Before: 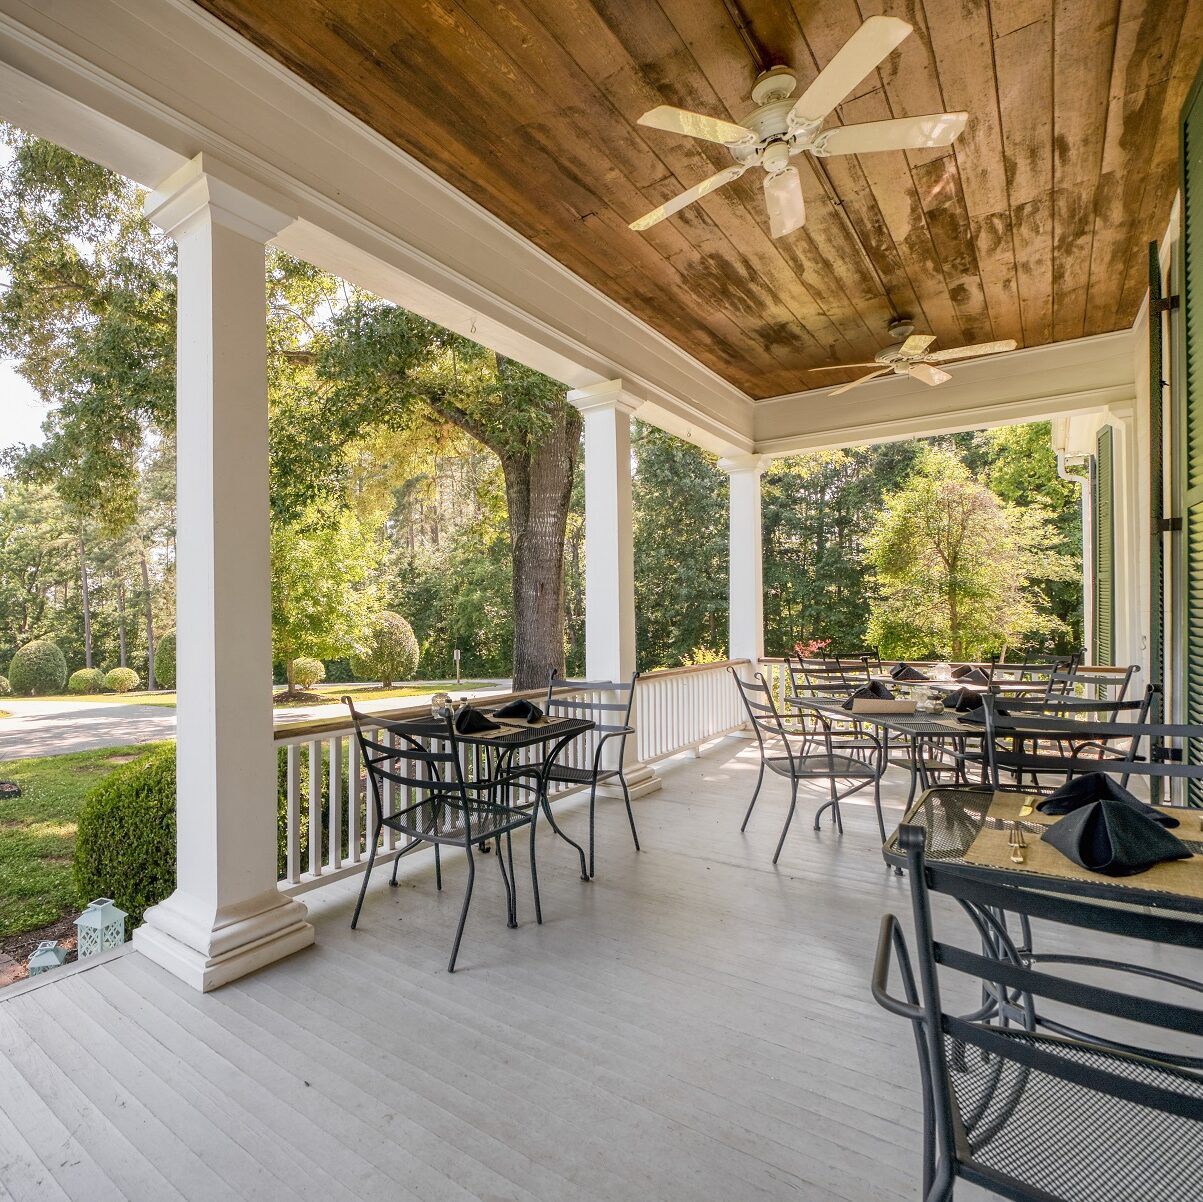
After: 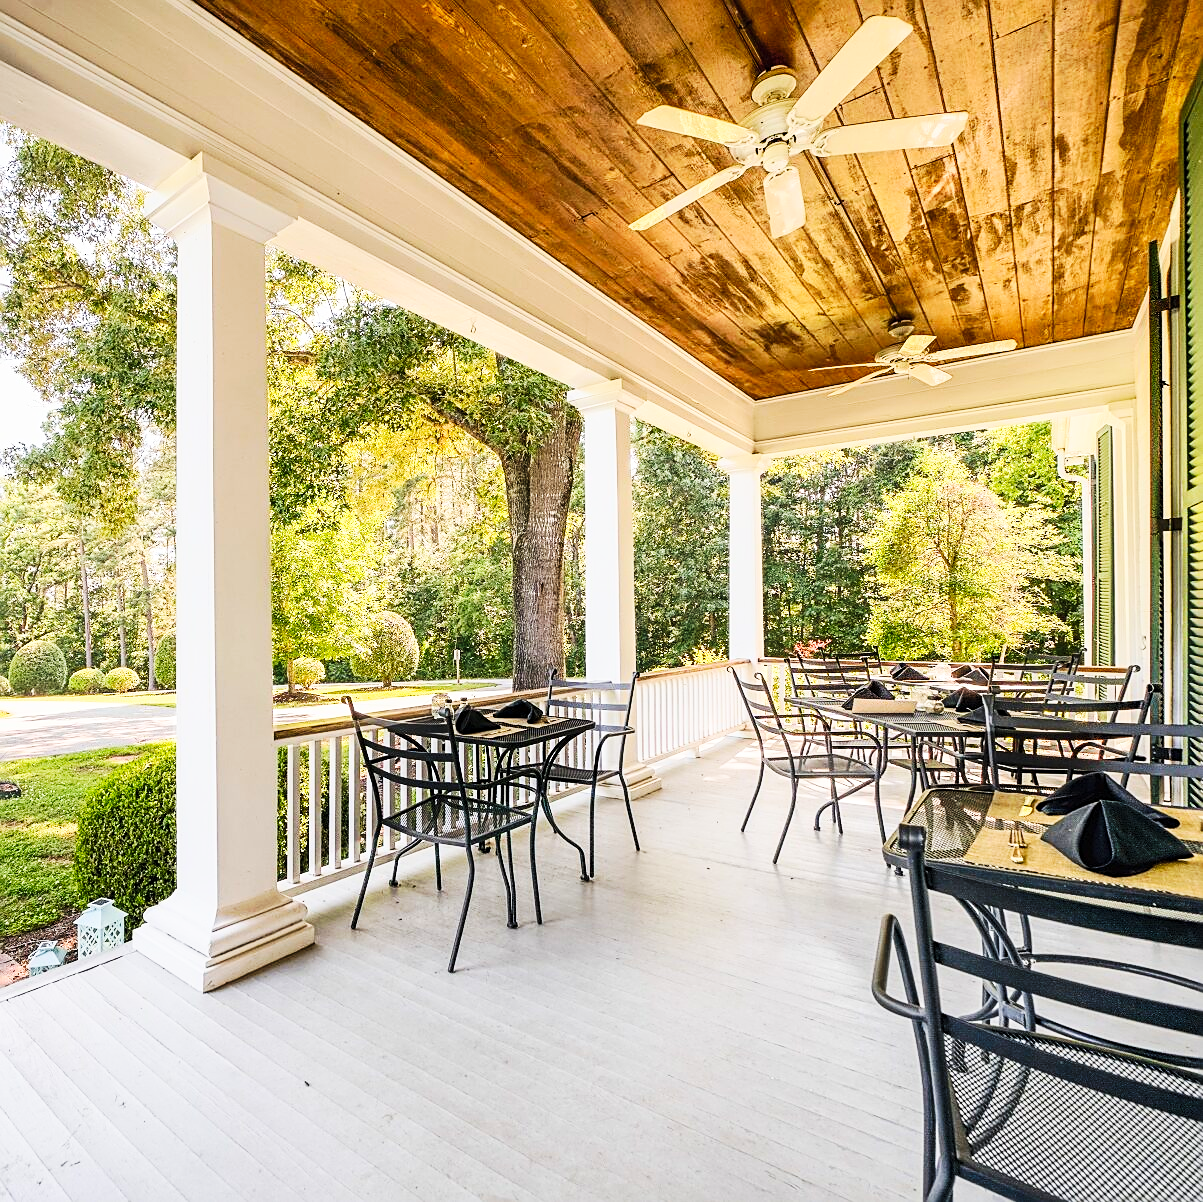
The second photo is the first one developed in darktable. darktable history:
sharpen: on, module defaults
base curve: curves: ch0 [(0, 0) (0.032, 0.025) (0.121, 0.166) (0.206, 0.329) (0.605, 0.79) (1, 1)], preserve colors none
contrast brightness saturation: contrast 0.2, brightness 0.16, saturation 0.22
